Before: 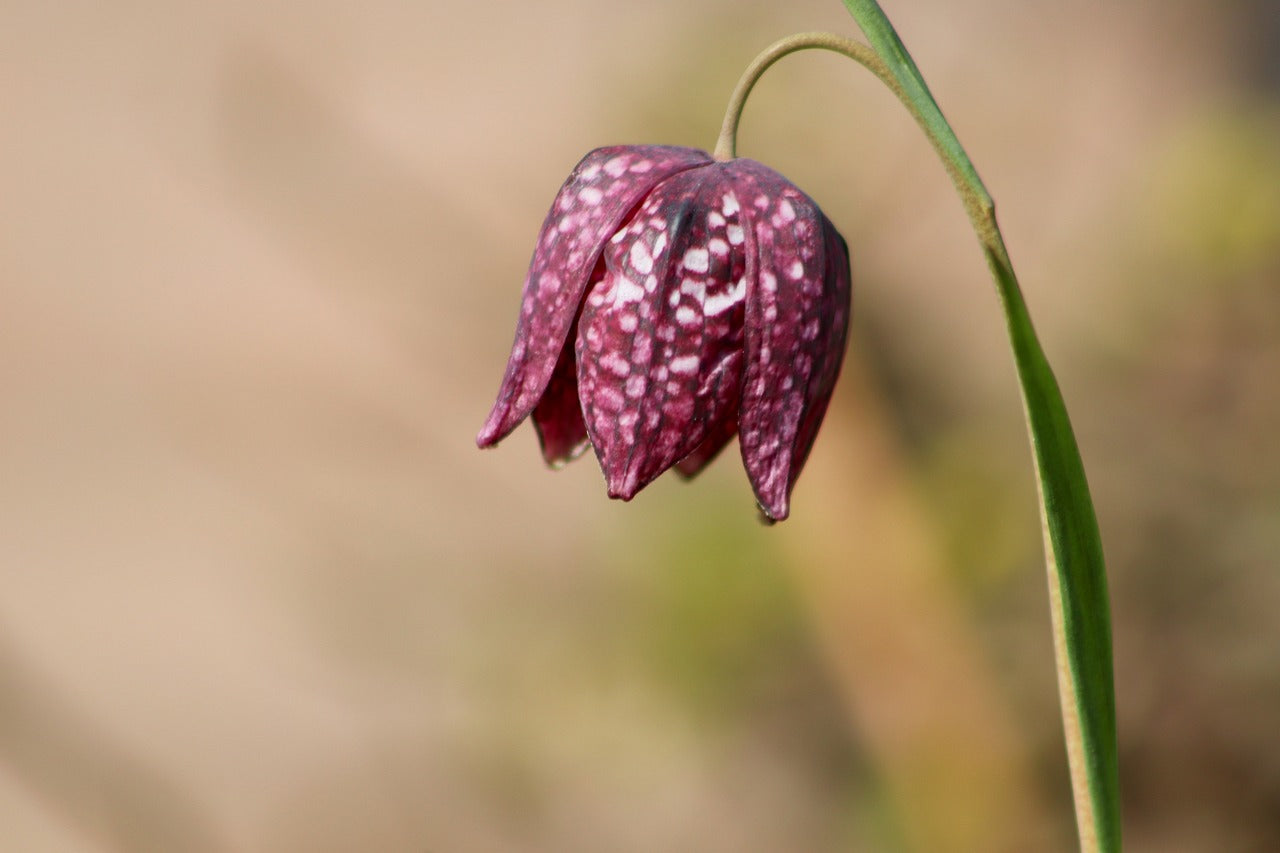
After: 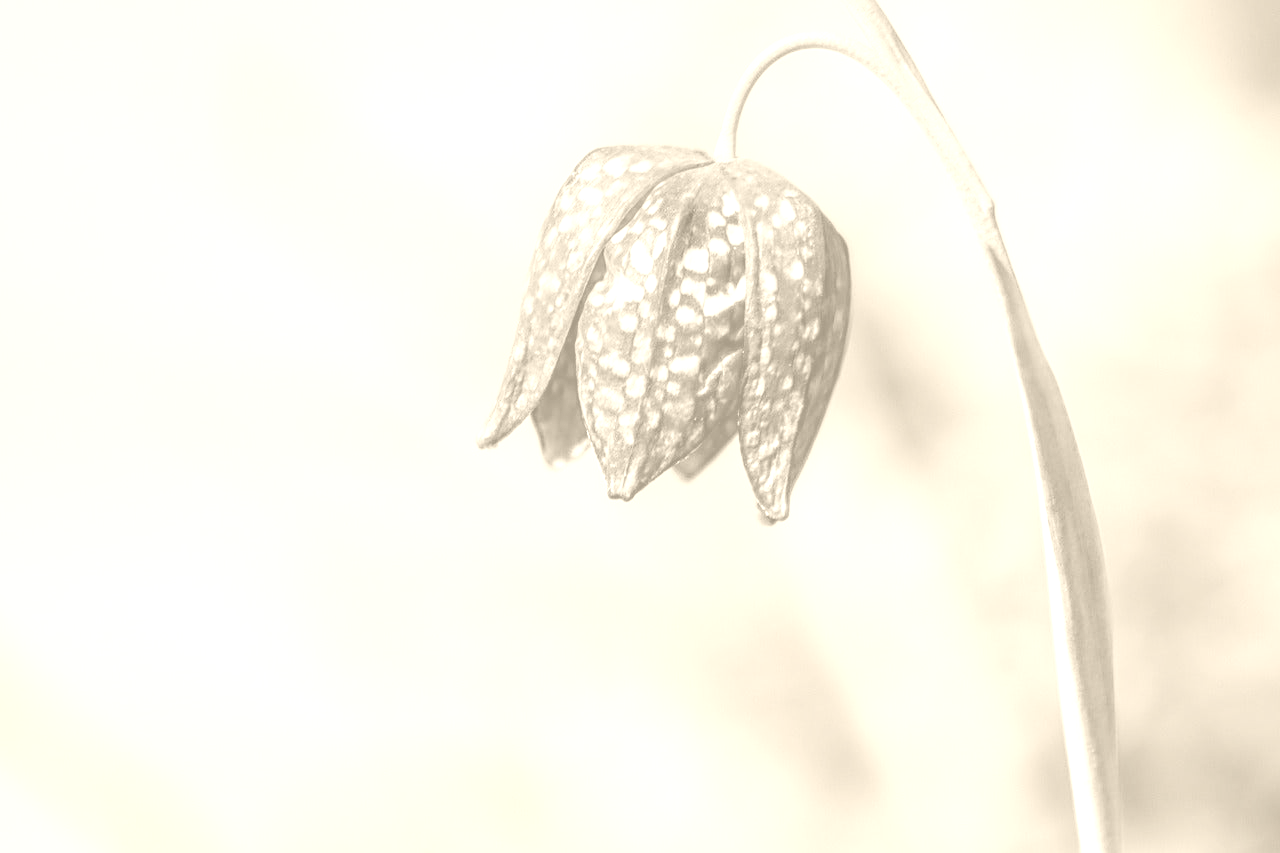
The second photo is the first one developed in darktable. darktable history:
sharpen: on, module defaults
tone equalizer: on, module defaults
local contrast: highlights 12%, shadows 38%, detail 183%, midtone range 0.471
colorize: hue 36°, saturation 71%, lightness 80.79%
exposure: black level correction 0, exposure 1 EV, compensate exposure bias true, compensate highlight preservation false
filmic rgb: black relative exposure -7.65 EV, white relative exposure 4.56 EV, hardness 3.61, contrast 1.05
contrast brightness saturation: contrast -0.26, saturation -0.43
